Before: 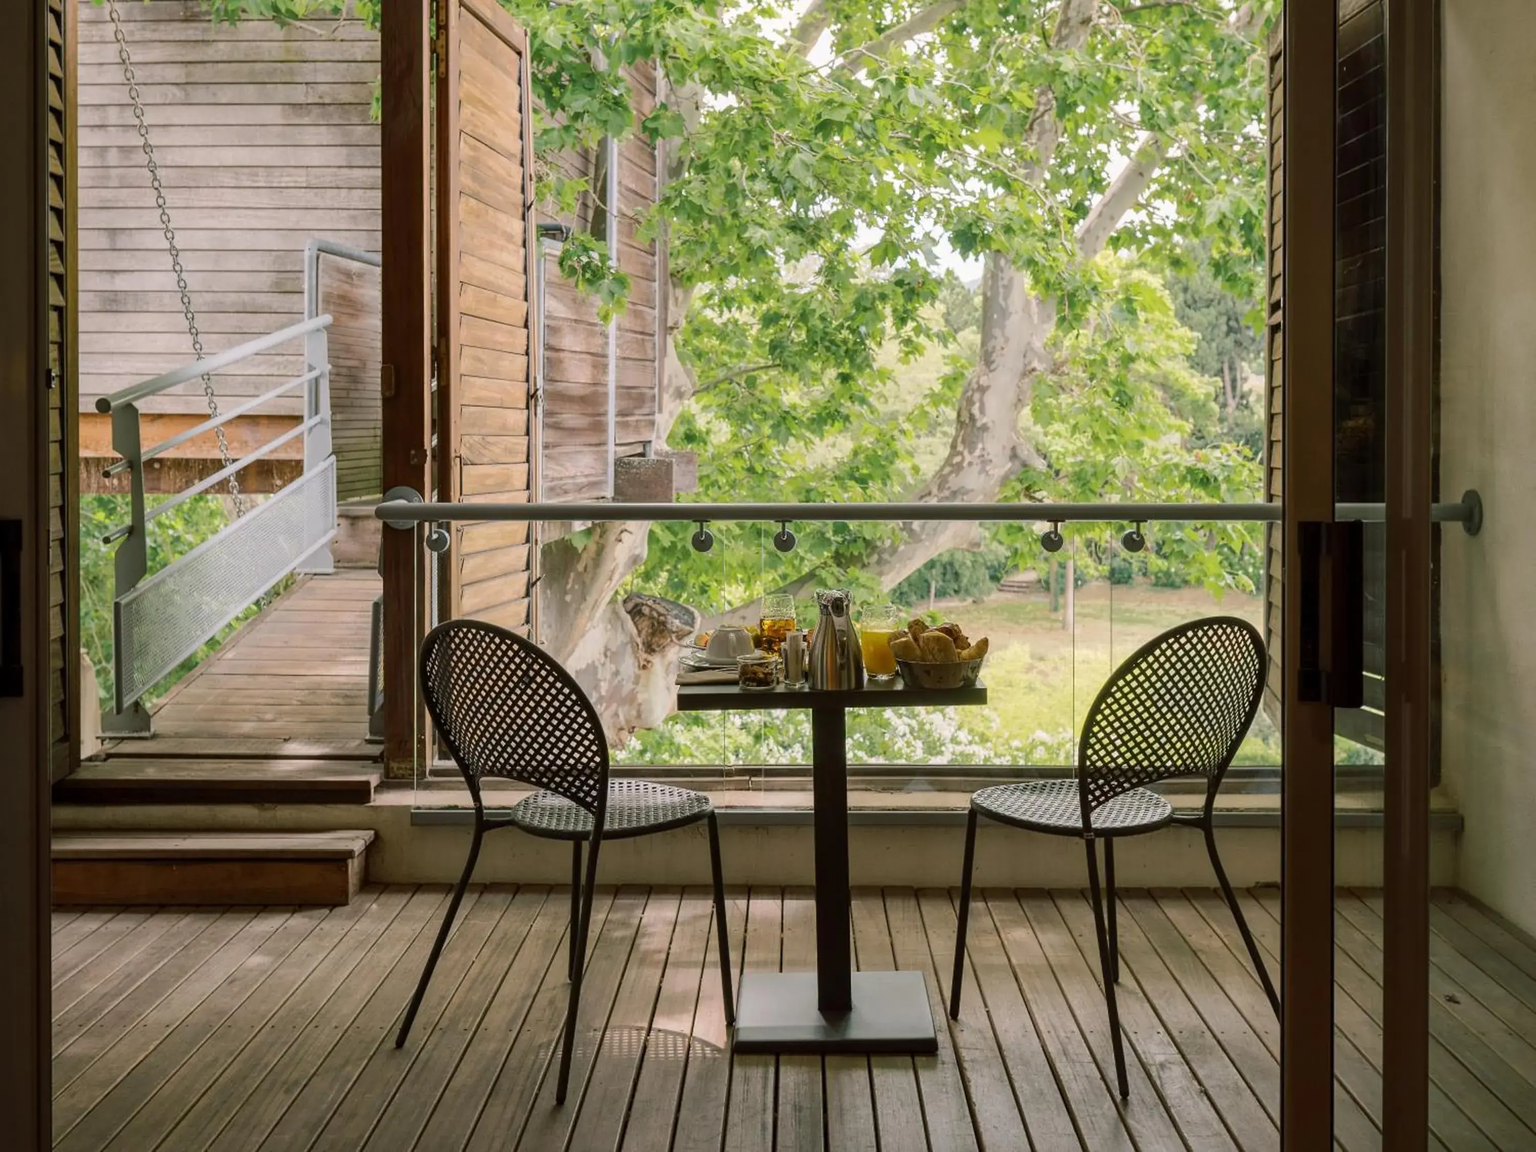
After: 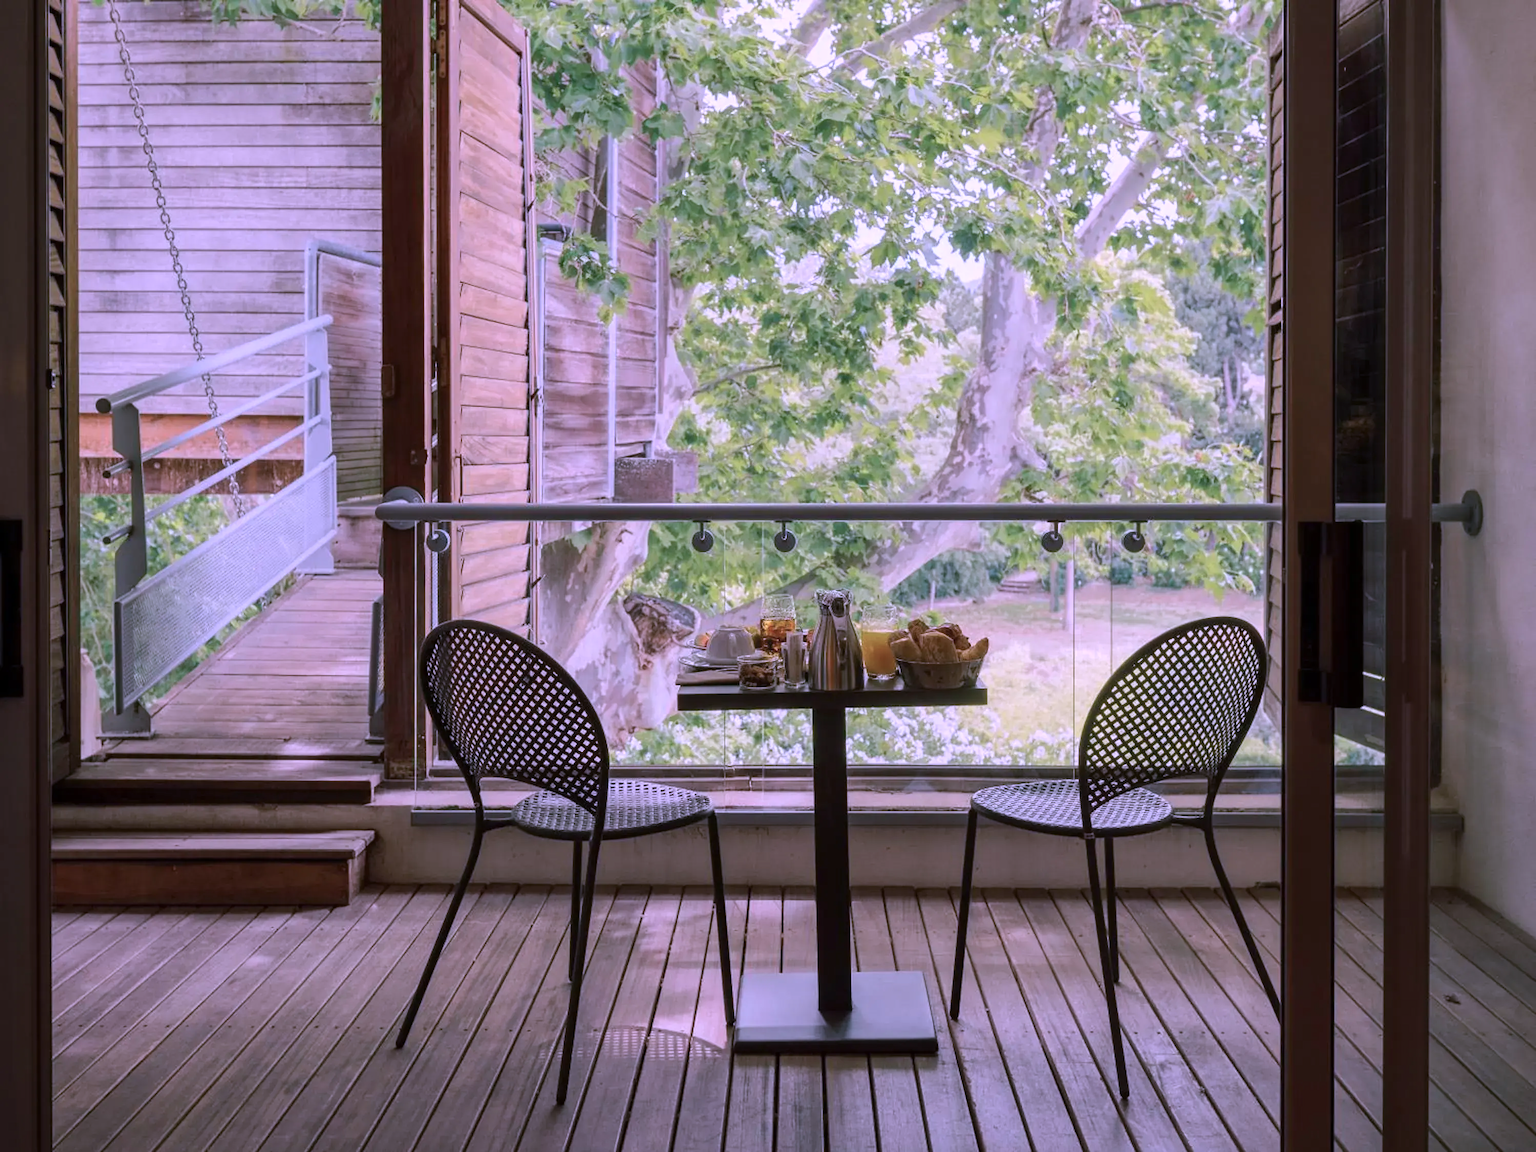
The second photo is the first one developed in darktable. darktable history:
color correction: highlights a* 15.46, highlights b* -20.56
color calibration: illuminant as shot in camera, x 0.379, y 0.396, temperature 4138.76 K
